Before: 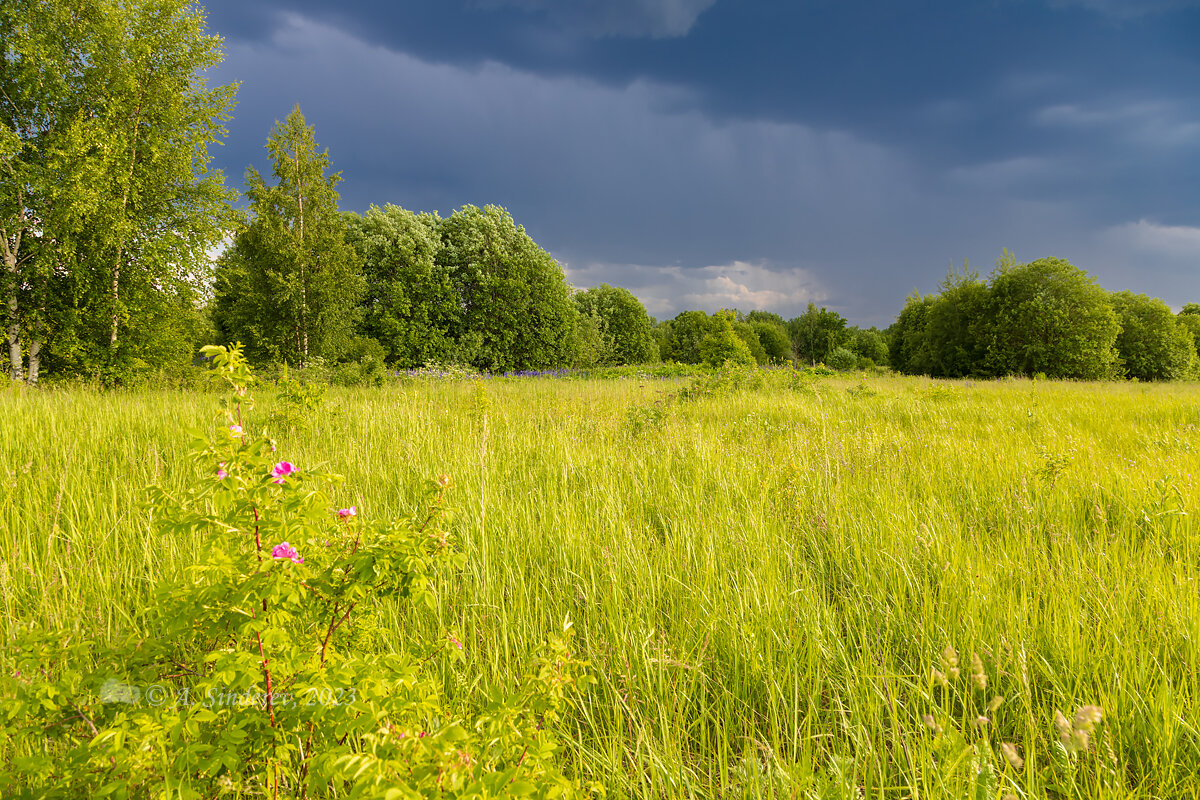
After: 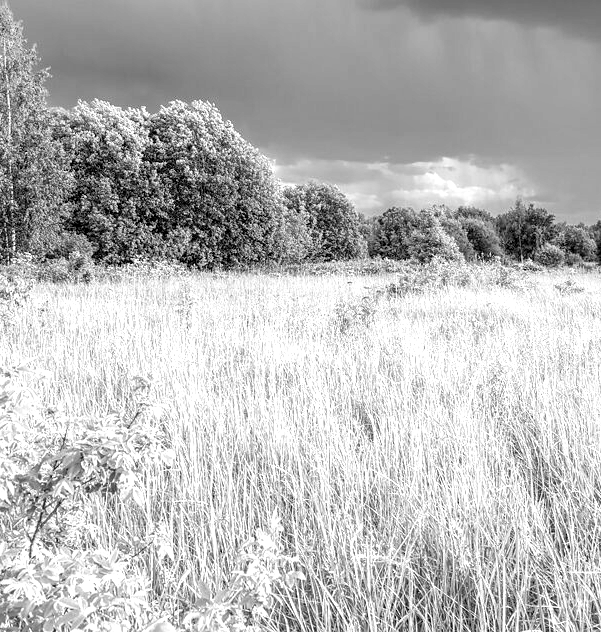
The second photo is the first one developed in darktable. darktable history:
crop and rotate: angle 0.018°, left 24.372%, top 13.068%, right 25.5%, bottom 7.873%
color correction: highlights a* -5.89, highlights b* 11.09
local contrast: detail 150%
tone equalizer: -8 EV -0.75 EV, -7 EV -0.734 EV, -6 EV -0.627 EV, -5 EV -0.379 EV, -3 EV 0.404 EV, -2 EV 0.6 EV, -1 EV 0.679 EV, +0 EV 0.772 EV
color zones: curves: ch1 [(0, -0.014) (0.143, -0.013) (0.286, -0.013) (0.429, -0.016) (0.571, -0.019) (0.714, -0.015) (0.857, 0.002) (1, -0.014)]
contrast brightness saturation: contrast 0.074, brightness 0.072, saturation 0.182
